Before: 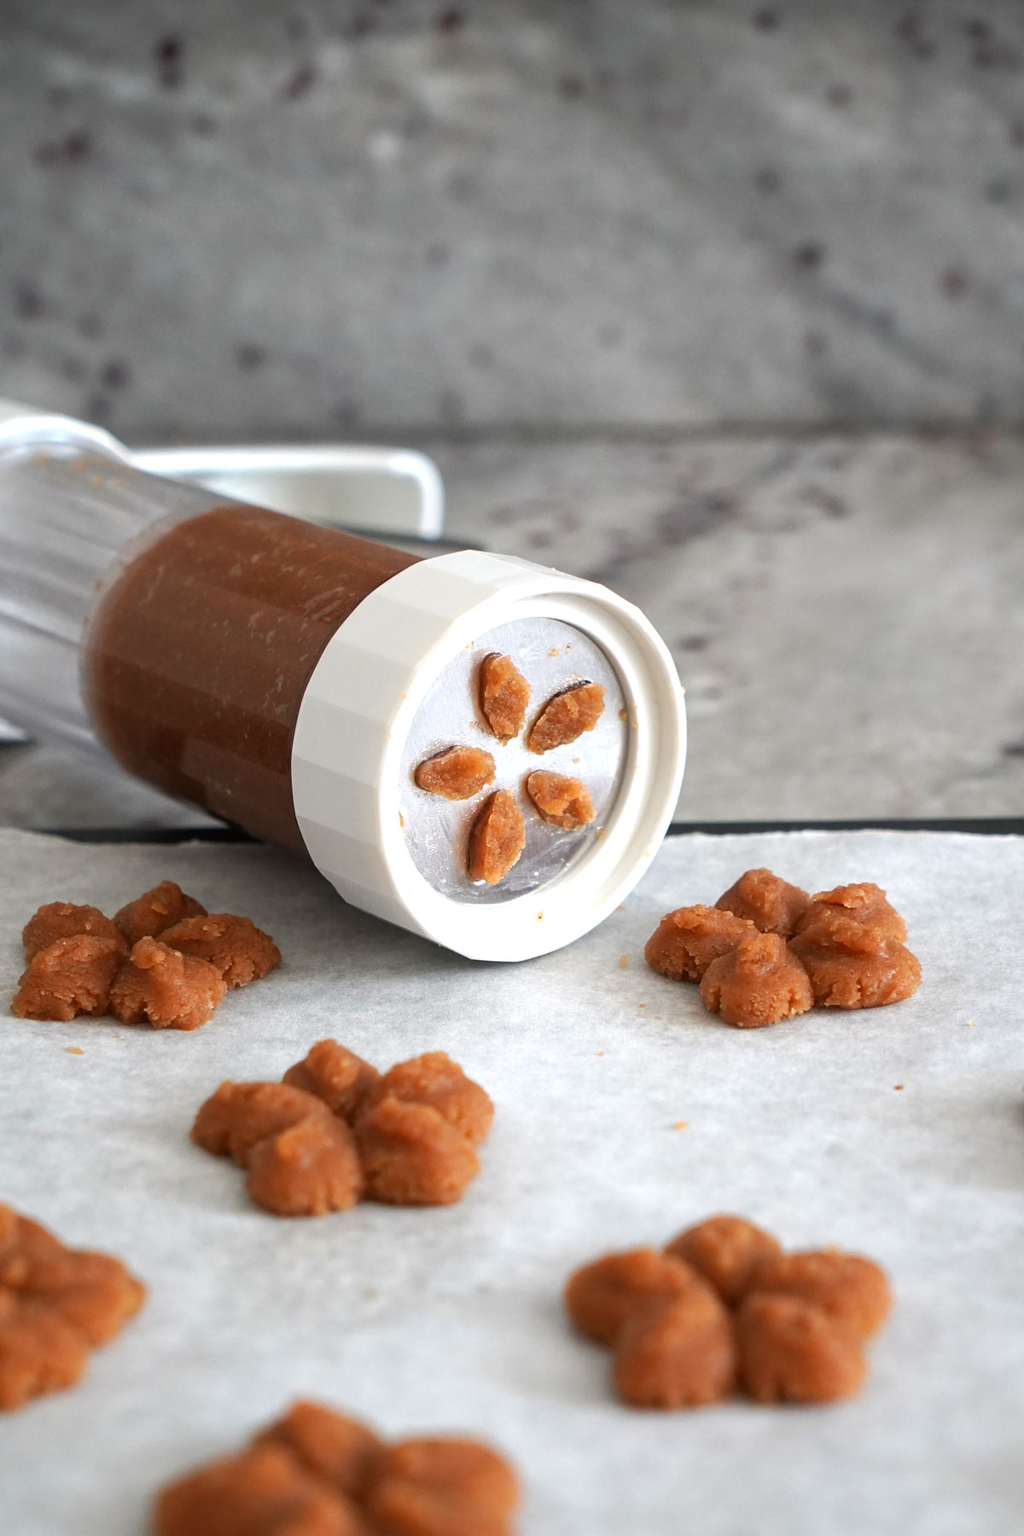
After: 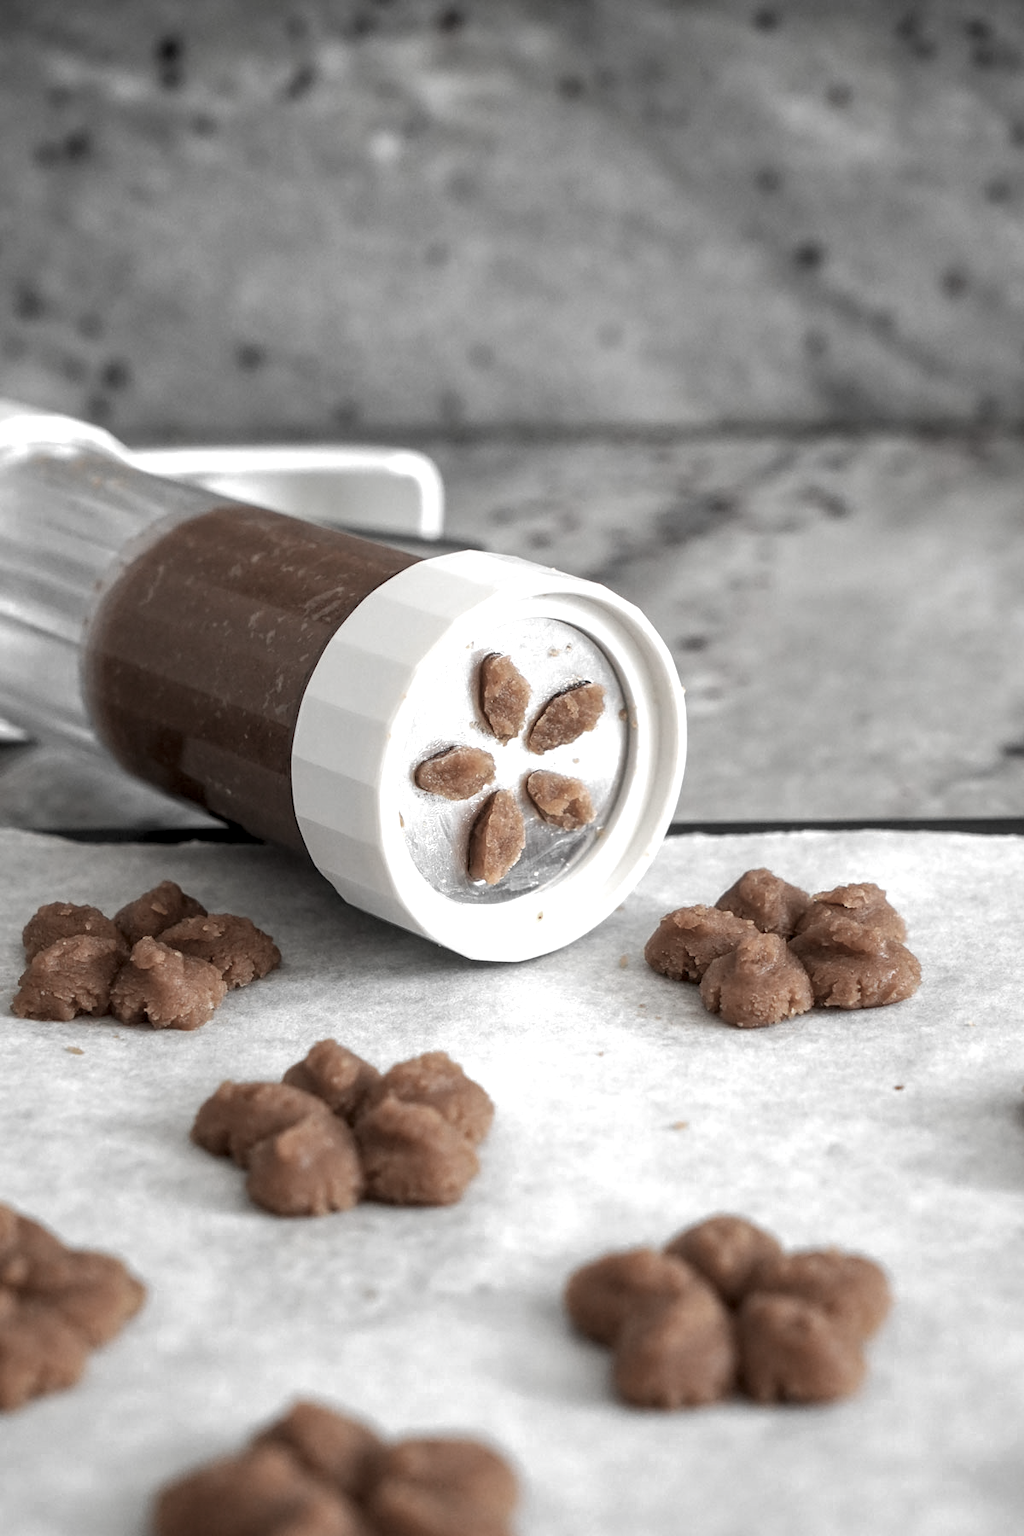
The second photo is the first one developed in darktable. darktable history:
color zones: curves: ch0 [(0, 0.613) (0.01, 0.613) (0.245, 0.448) (0.498, 0.529) (0.642, 0.665) (0.879, 0.777) (0.99, 0.613)]; ch1 [(0, 0.035) (0.121, 0.189) (0.259, 0.197) (0.415, 0.061) (0.589, 0.022) (0.732, 0.022) (0.857, 0.026) (0.991, 0.053)]
local contrast: highlights 38%, shadows 59%, detail 136%, midtone range 0.512
levels: levels [0, 0.499, 1]
